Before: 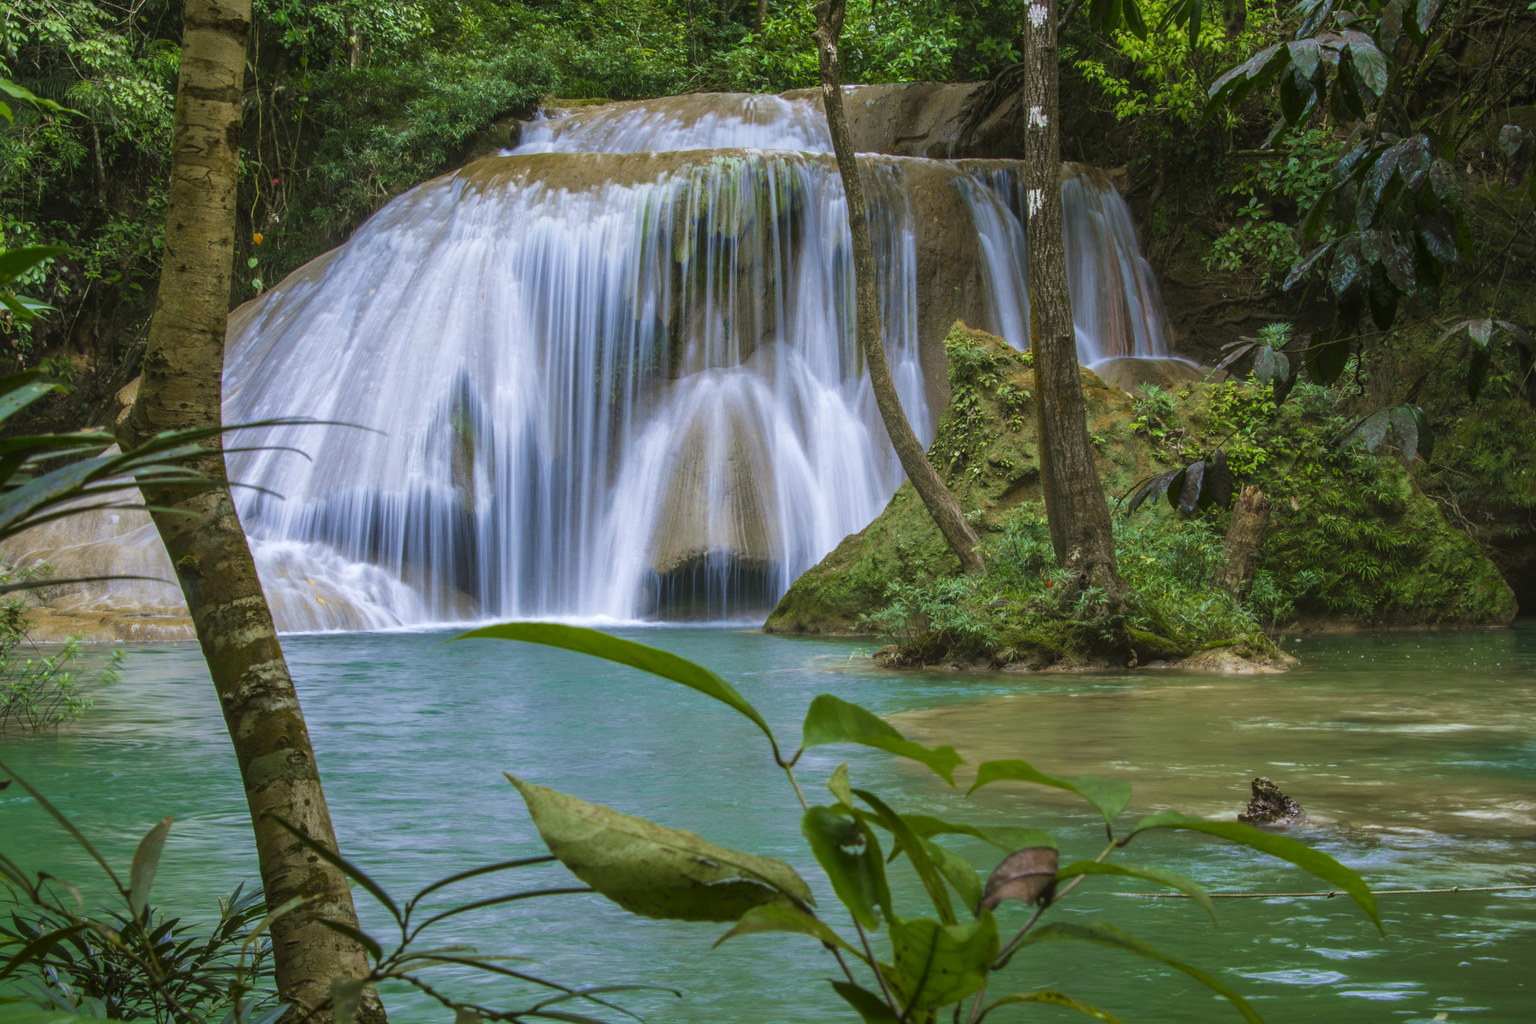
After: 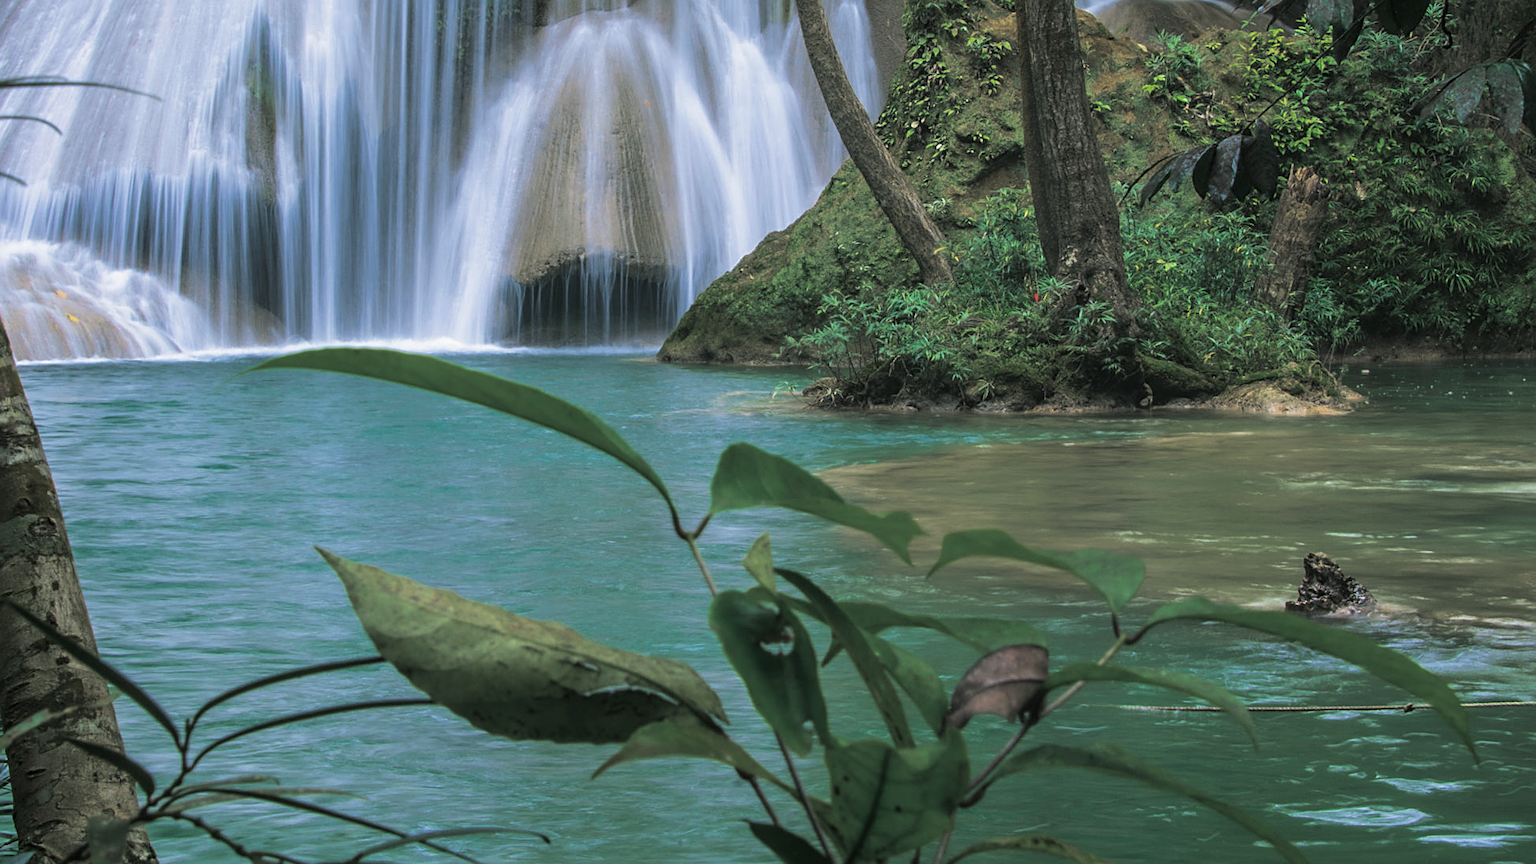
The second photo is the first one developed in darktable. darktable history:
crop and rotate: left 17.299%, top 35.115%, right 7.015%, bottom 1.024%
local contrast: mode bilateral grid, contrast 100, coarseness 100, detail 91%, midtone range 0.2
sharpen: on, module defaults
split-toning: shadows › hue 201.6°, shadows › saturation 0.16, highlights › hue 50.4°, highlights › saturation 0.2, balance -49.9
